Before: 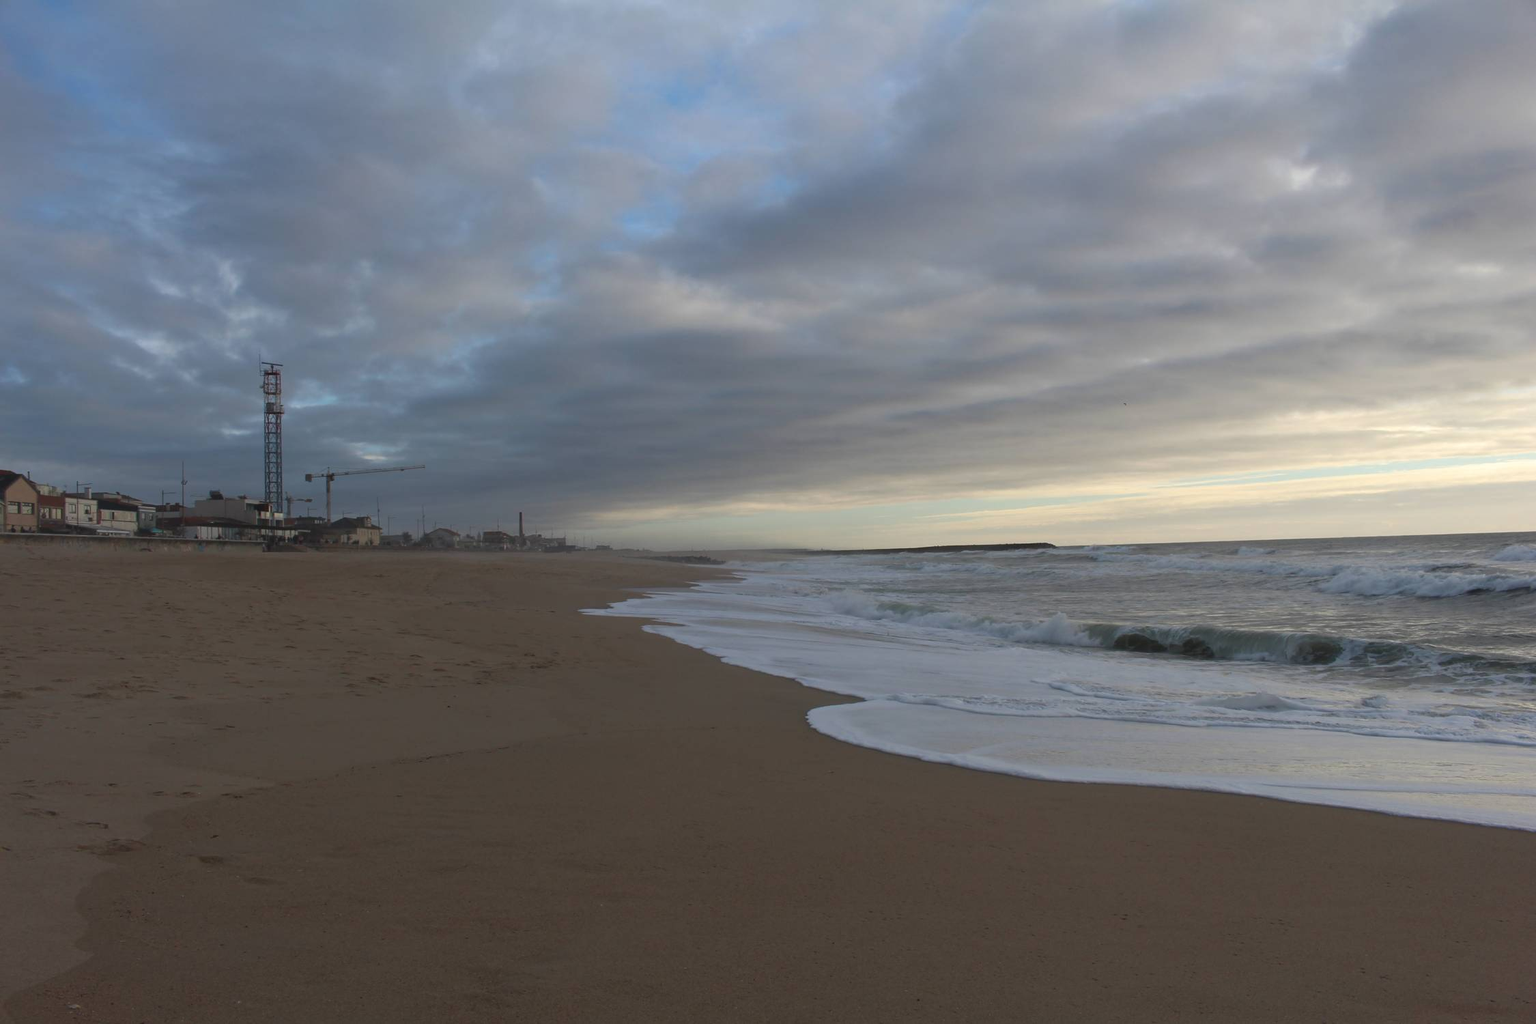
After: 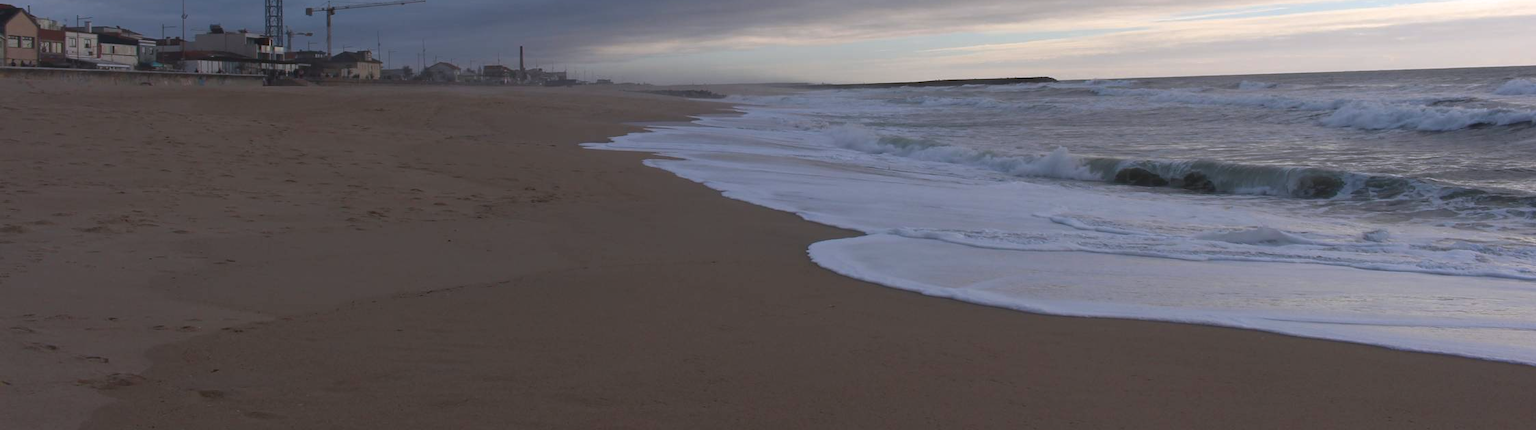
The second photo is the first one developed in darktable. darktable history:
crop: top 45.551%, bottom 12.262%
color zones: curves: ch0 [(0, 0.5) (0.143, 0.5) (0.286, 0.5) (0.429, 0.5) (0.571, 0.5) (0.714, 0.476) (0.857, 0.5) (1, 0.5)]; ch2 [(0, 0.5) (0.143, 0.5) (0.286, 0.5) (0.429, 0.5) (0.571, 0.5) (0.714, 0.487) (0.857, 0.5) (1, 0.5)]
white balance: red 1.004, blue 1.096
